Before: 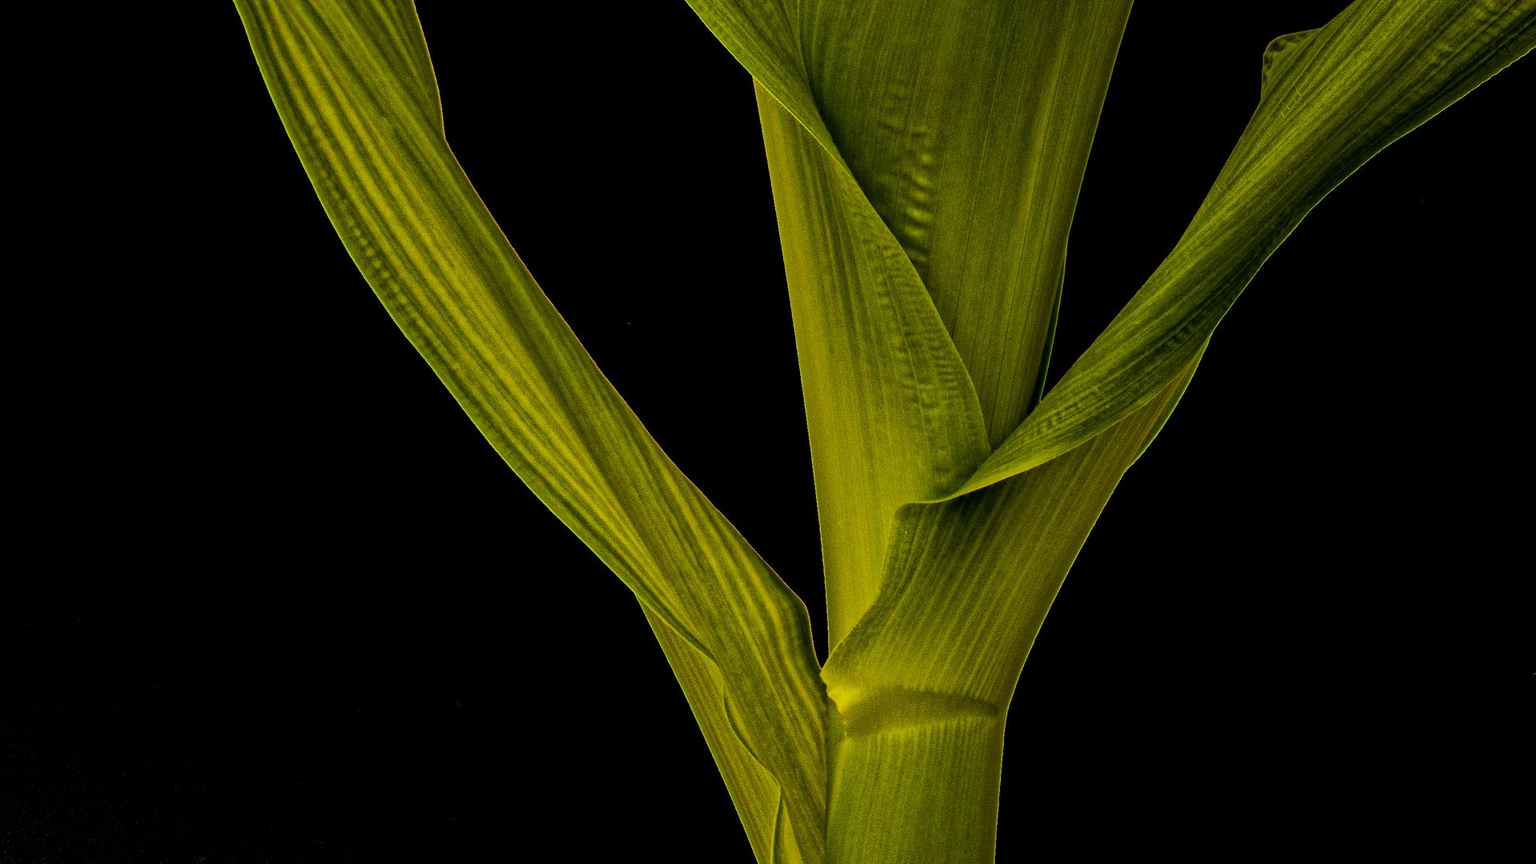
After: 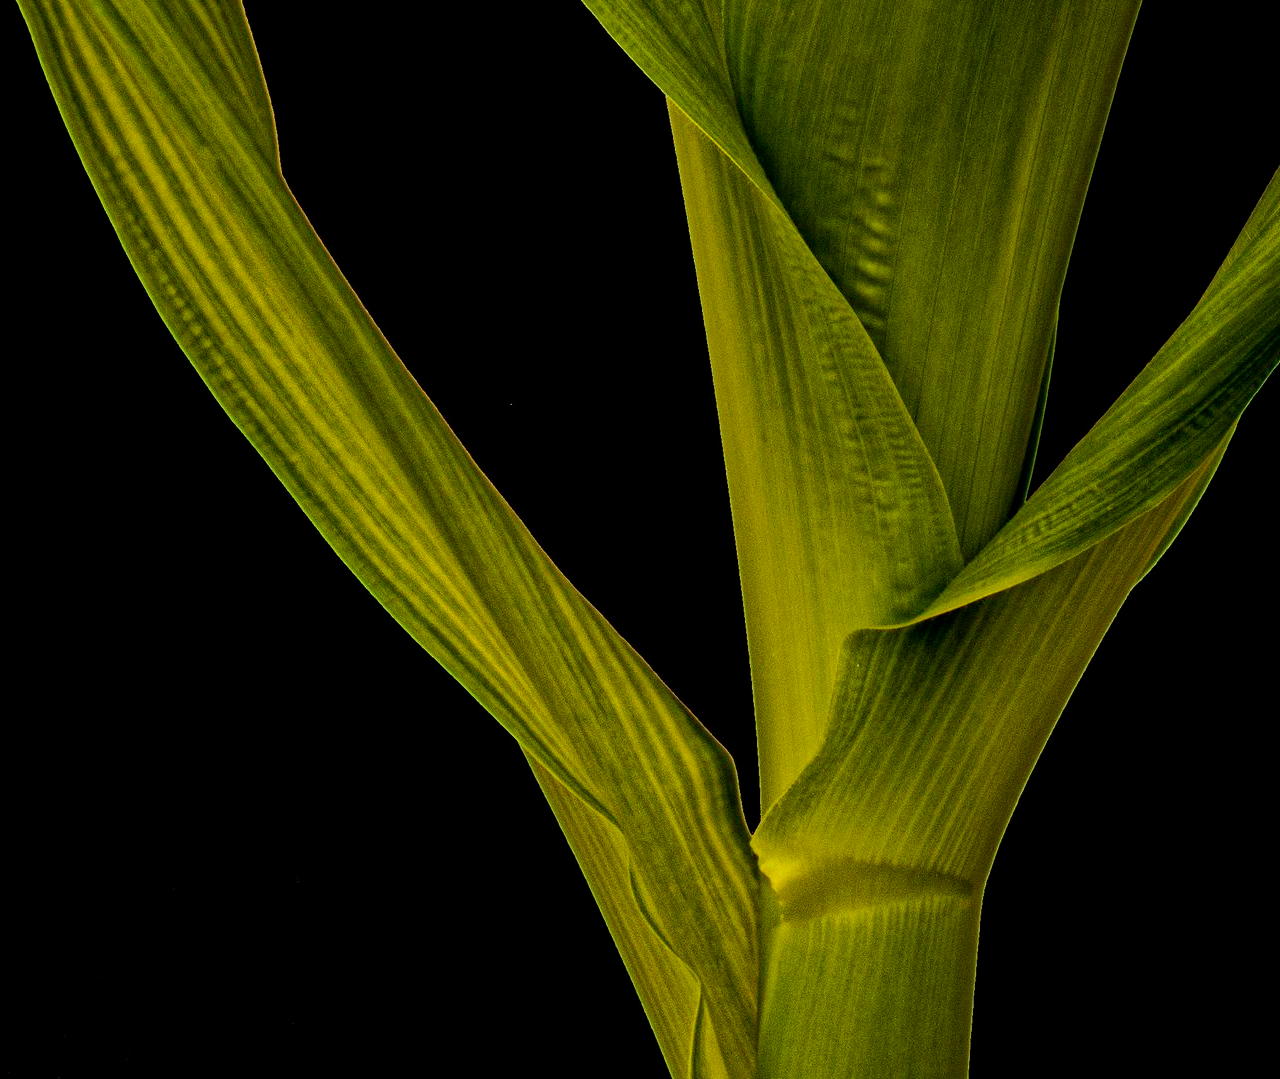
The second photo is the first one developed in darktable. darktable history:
crop and rotate: left 14.345%, right 18.986%
